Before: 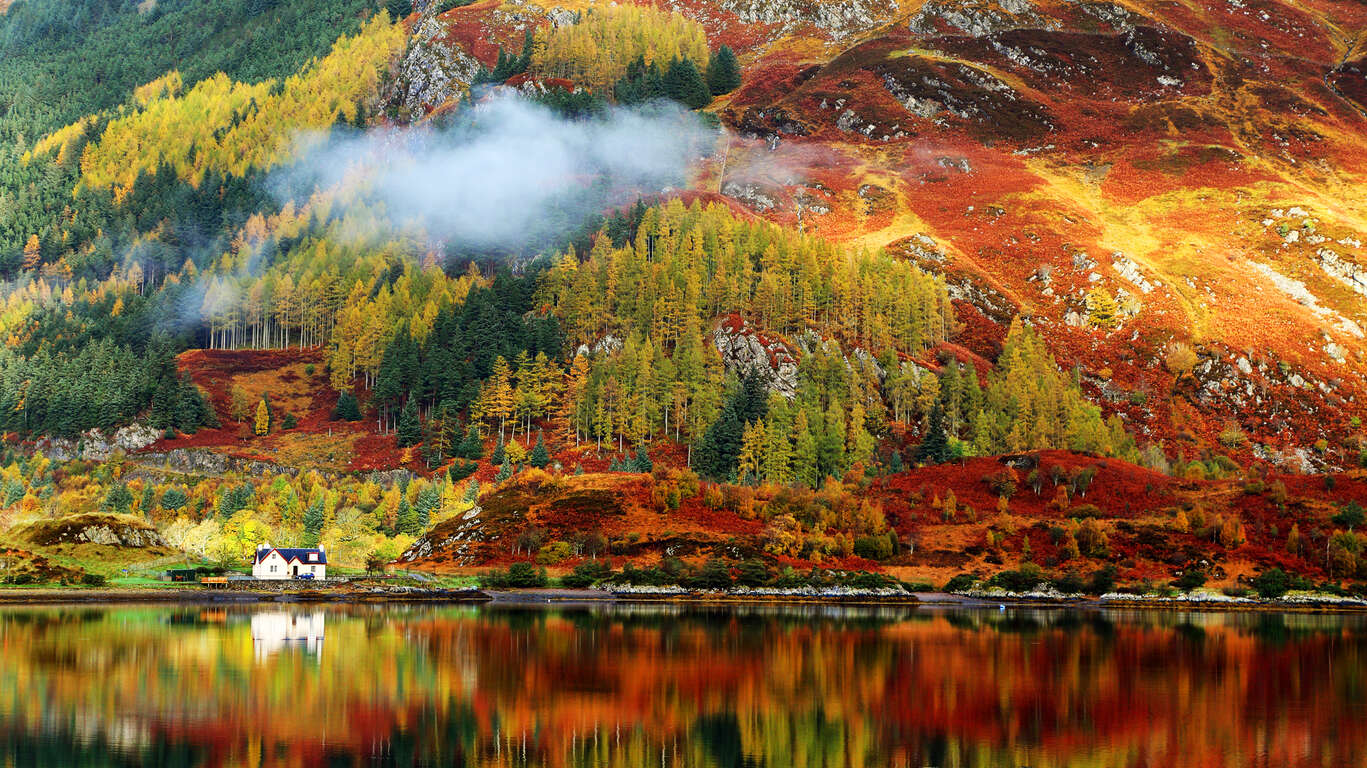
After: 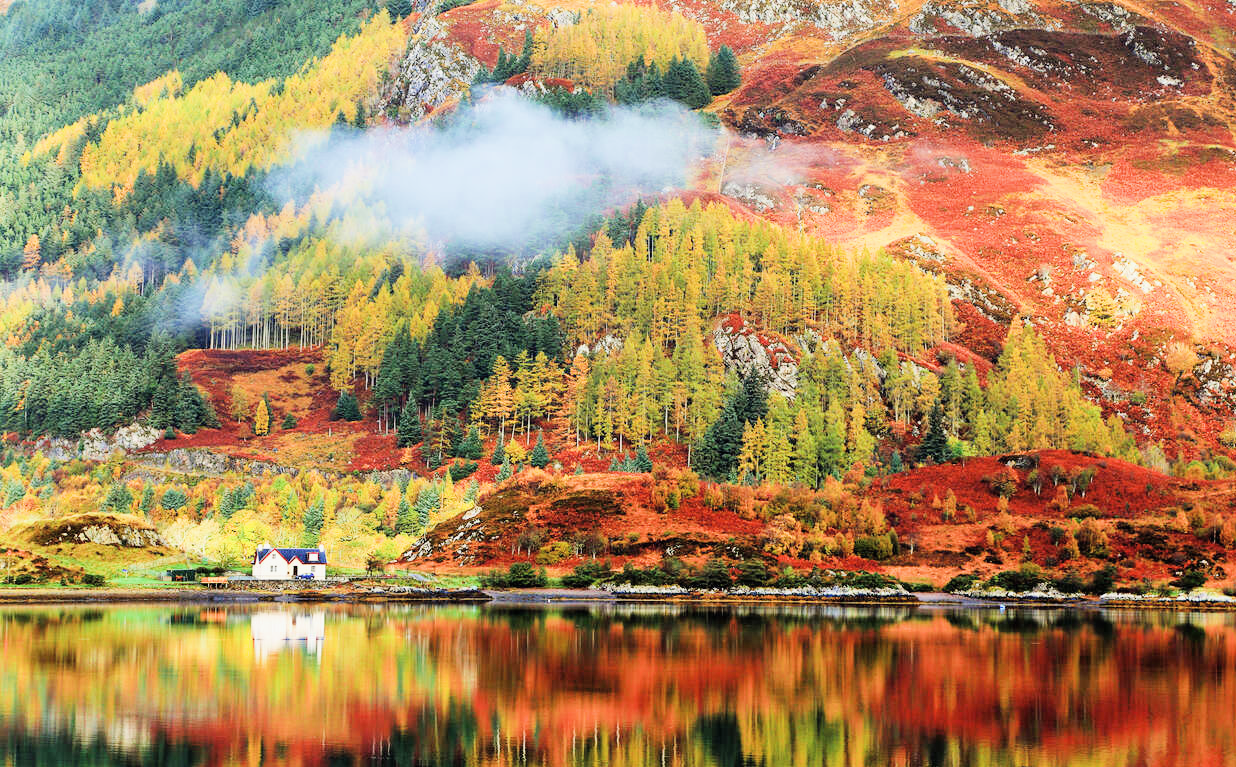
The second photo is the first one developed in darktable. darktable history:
crop: right 9.515%, bottom 0.045%
contrast brightness saturation: saturation -0.047
exposure: black level correction -0.002, exposure 1.347 EV, compensate highlight preservation false
filmic rgb: black relative exposure -7.65 EV, white relative exposure 4.56 EV, hardness 3.61, contrast 1.054
